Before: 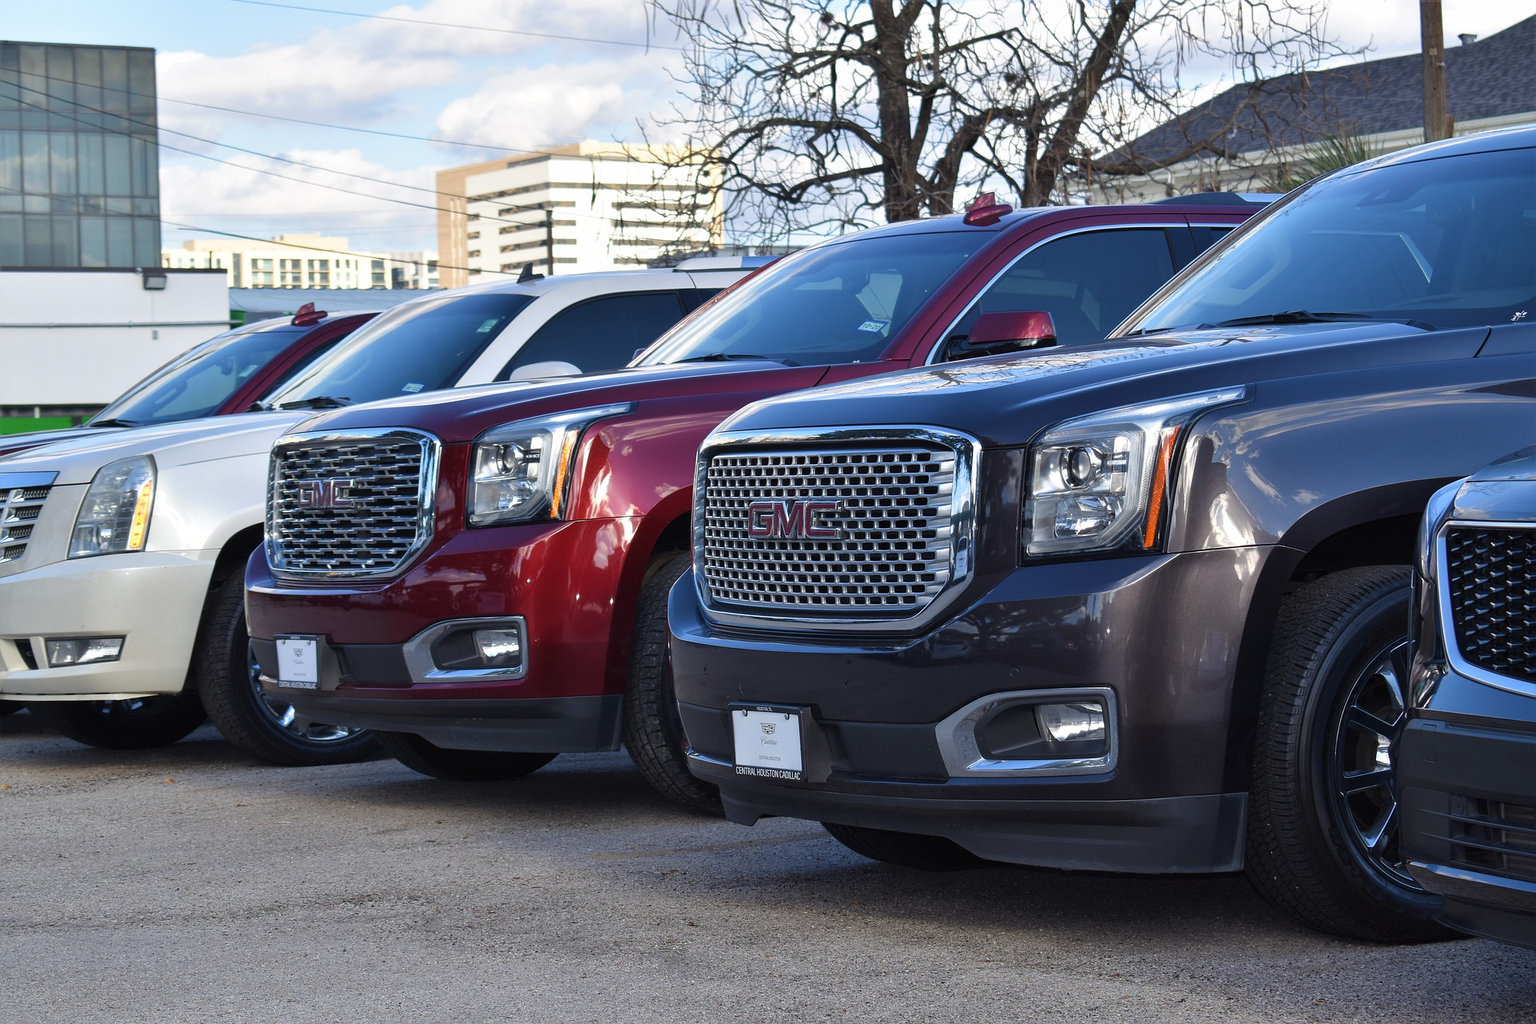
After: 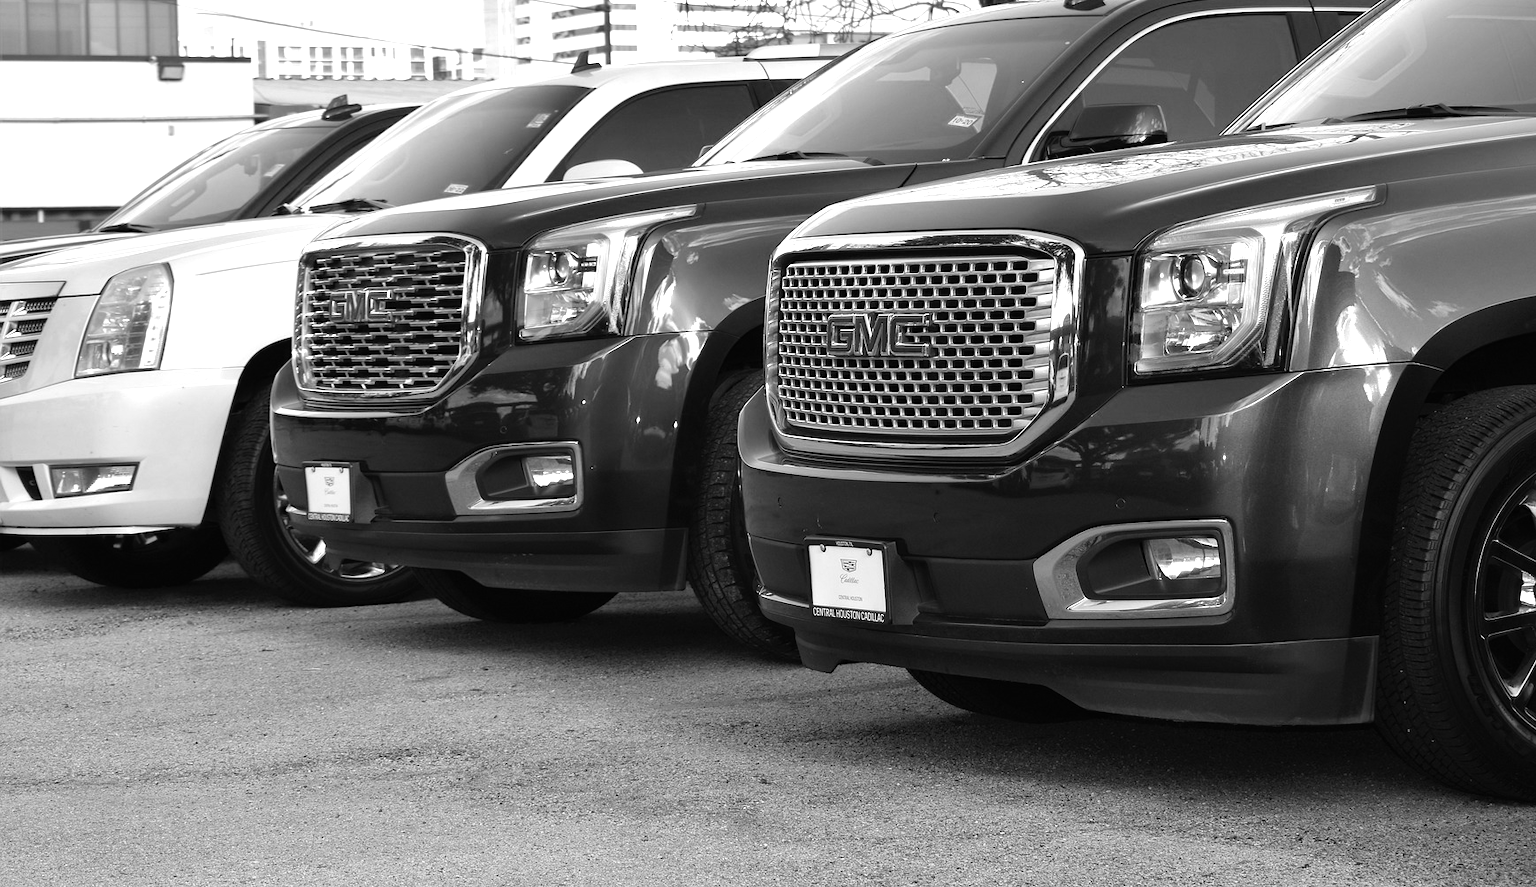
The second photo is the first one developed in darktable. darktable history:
color calibration: output gray [0.28, 0.41, 0.31, 0], illuminant as shot in camera, x 0.358, y 0.373, temperature 4628.91 K
crop: top 21.224%, right 9.447%, bottom 0.326%
tone equalizer: -8 EV -0.754 EV, -7 EV -0.675 EV, -6 EV -0.607 EV, -5 EV -0.399 EV, -3 EV 0.367 EV, -2 EV 0.6 EV, -1 EV 0.679 EV, +0 EV 0.726 EV, mask exposure compensation -0.509 EV
